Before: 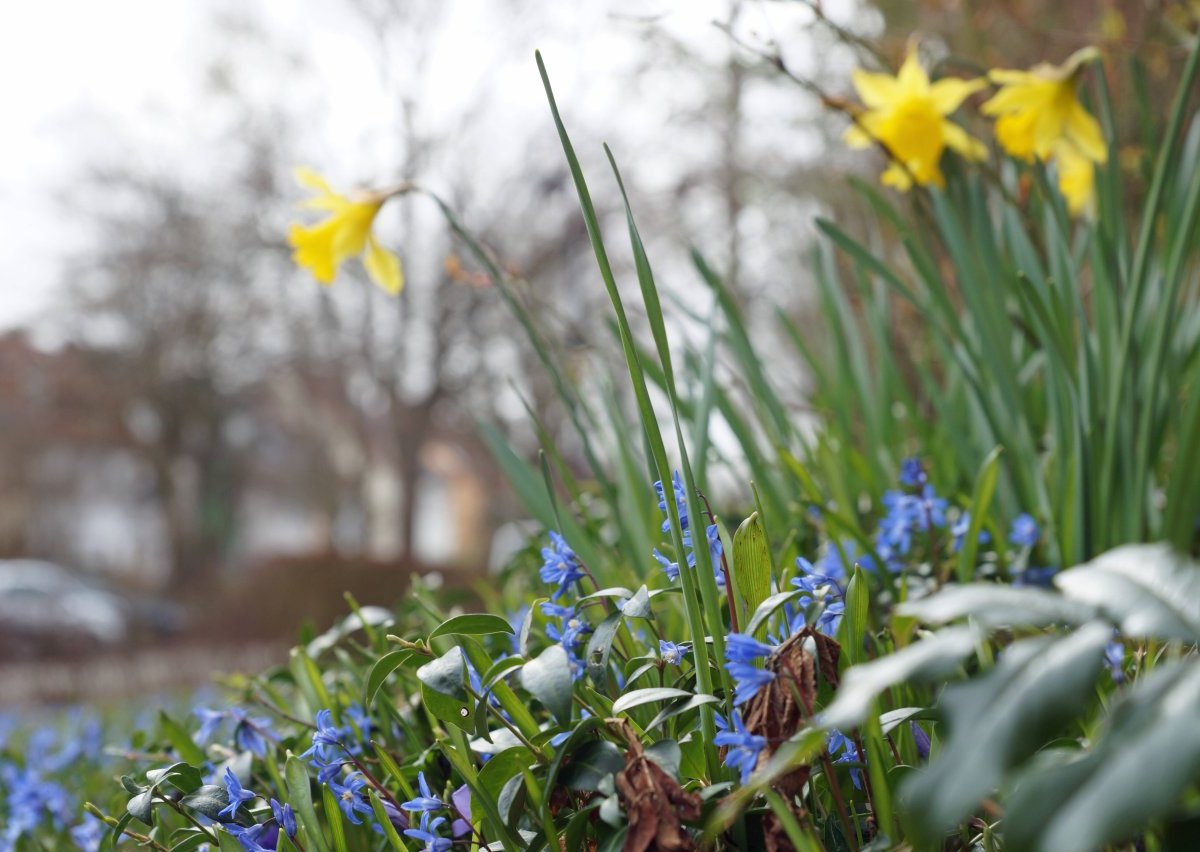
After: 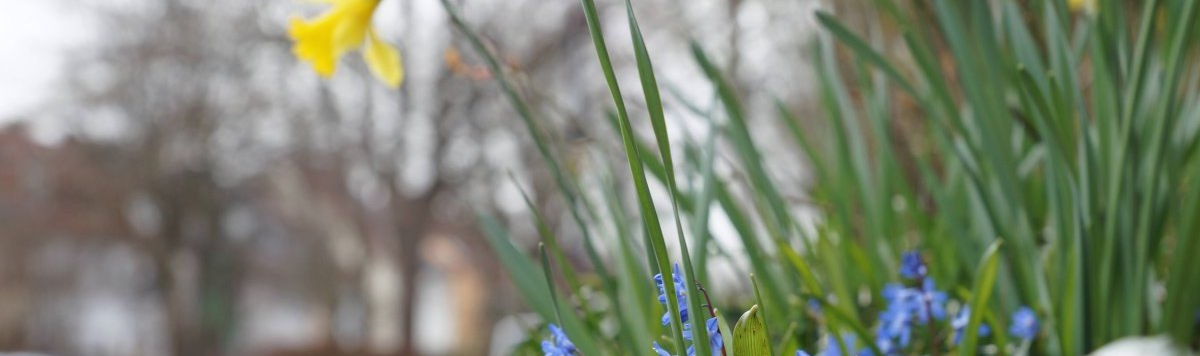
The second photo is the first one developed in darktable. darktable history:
crop and rotate: top 24.322%, bottom 33.883%
